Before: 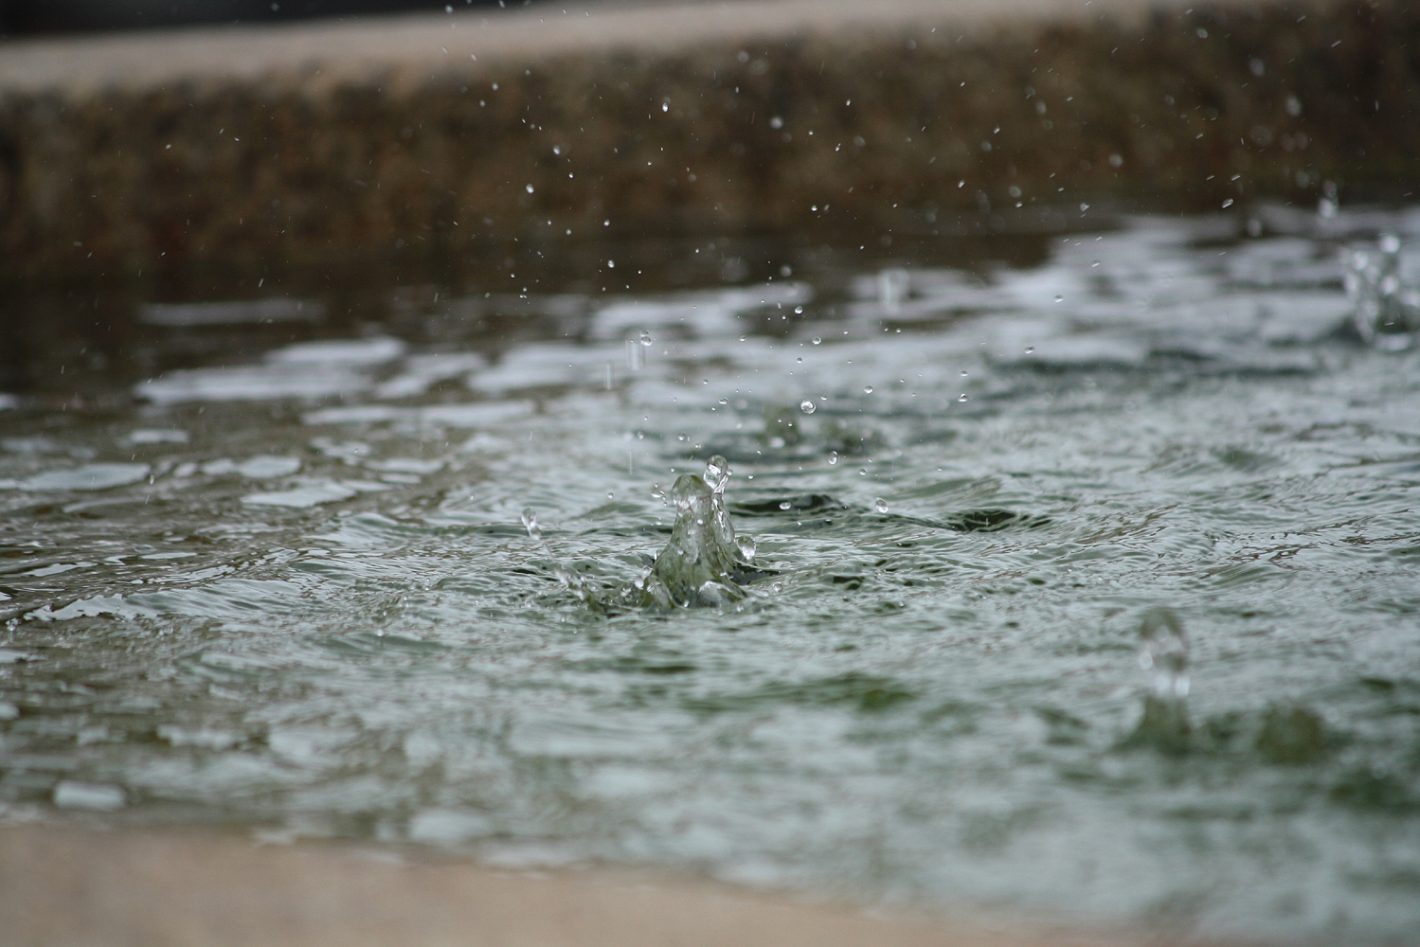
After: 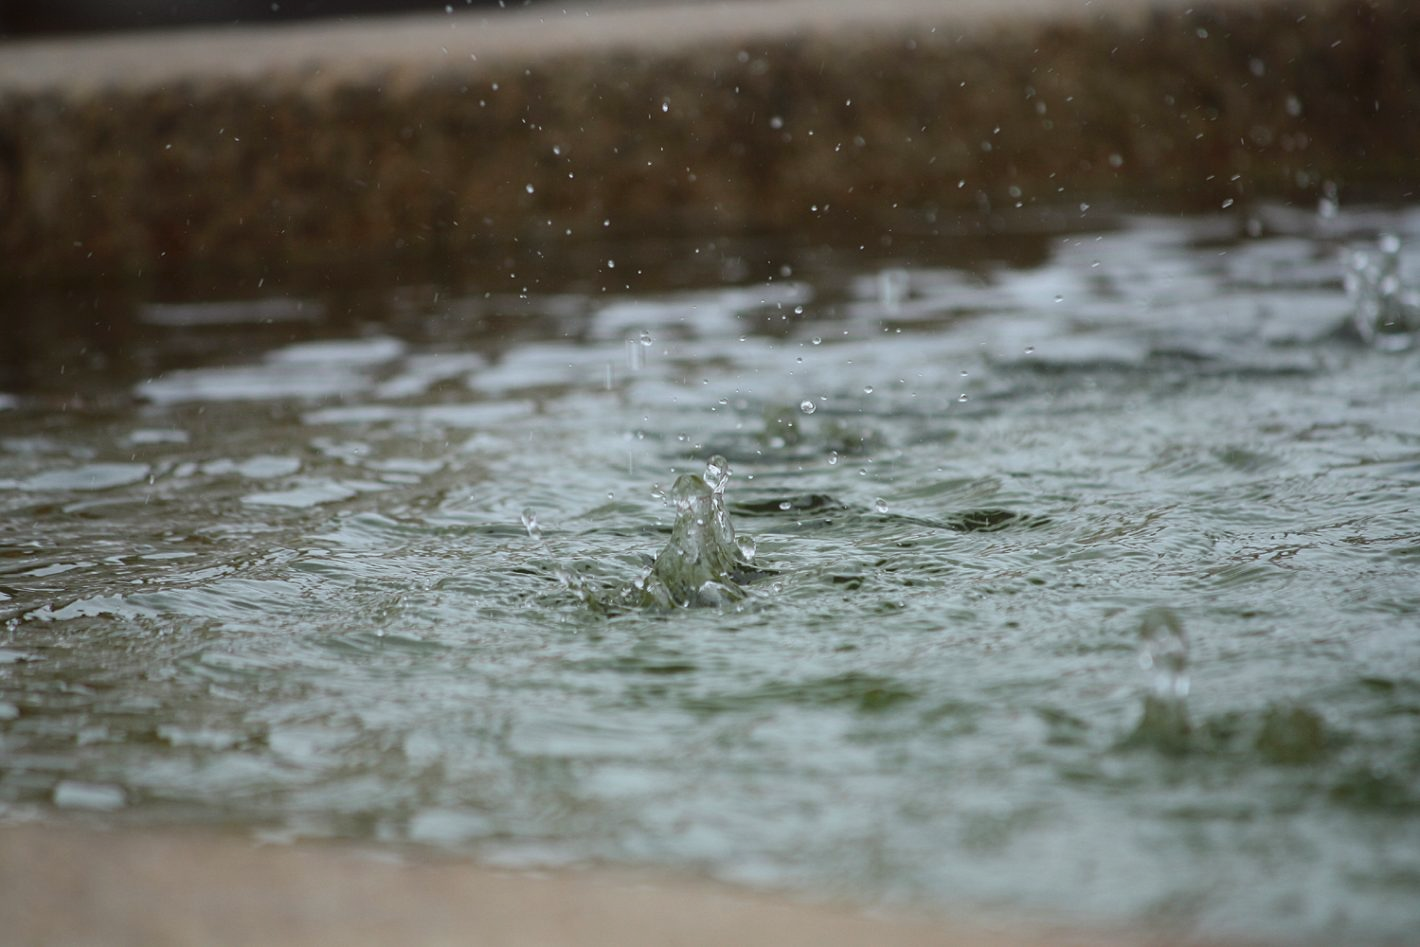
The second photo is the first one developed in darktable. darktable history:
color correction: highlights a* -2.76, highlights b* -2.52, shadows a* 2.56, shadows b* 2.85
contrast equalizer: octaves 7, y [[0.5, 0.488, 0.462, 0.461, 0.491, 0.5], [0.5 ×6], [0.5 ×6], [0 ×6], [0 ×6]]
